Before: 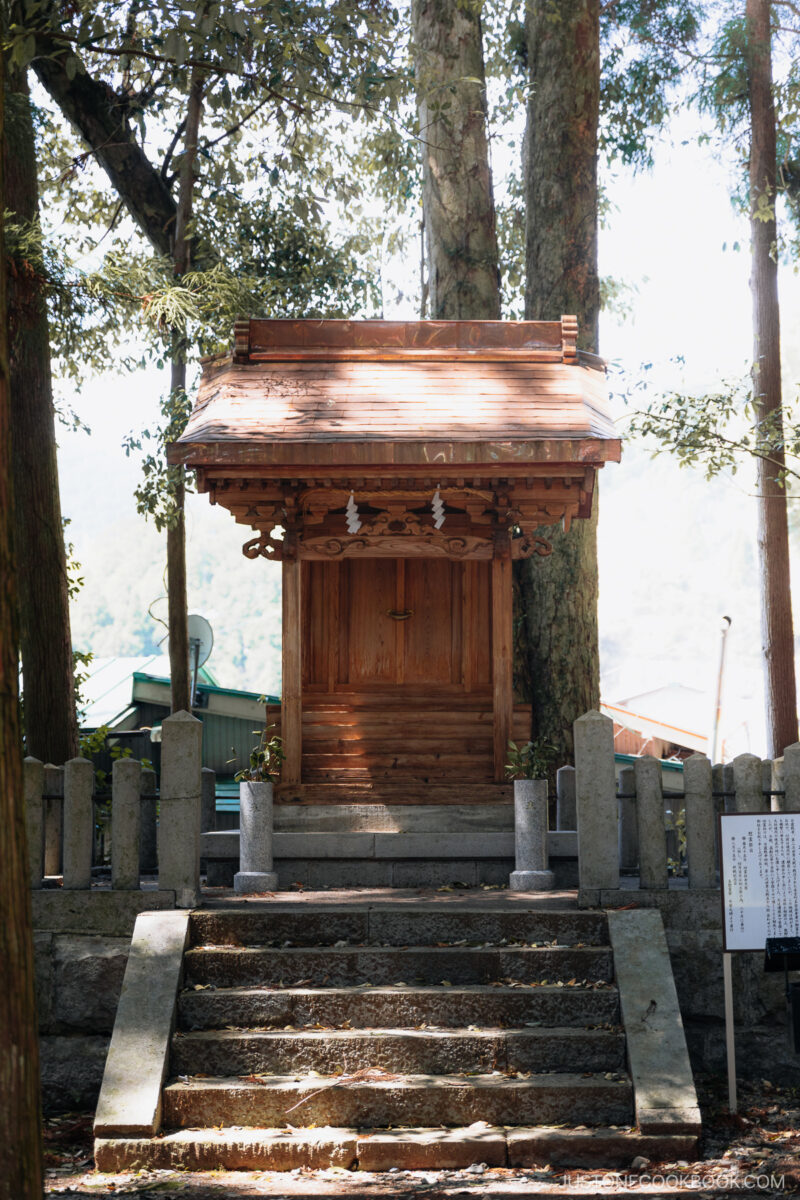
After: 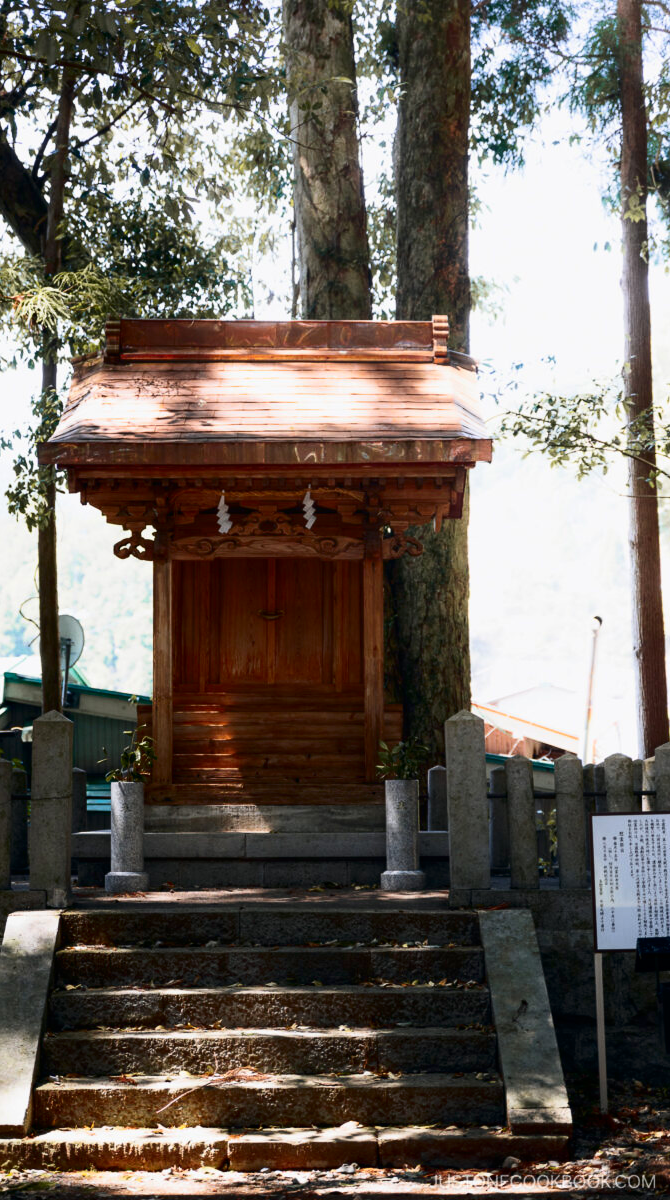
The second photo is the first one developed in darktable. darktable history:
crop: left 16.169%
color zones: curves: ch1 [(0, 0.523) (0.143, 0.545) (0.286, 0.52) (0.429, 0.506) (0.571, 0.503) (0.714, 0.503) (0.857, 0.508) (1, 0.523)]
contrast brightness saturation: contrast 0.202, brightness -0.111, saturation 0.098
